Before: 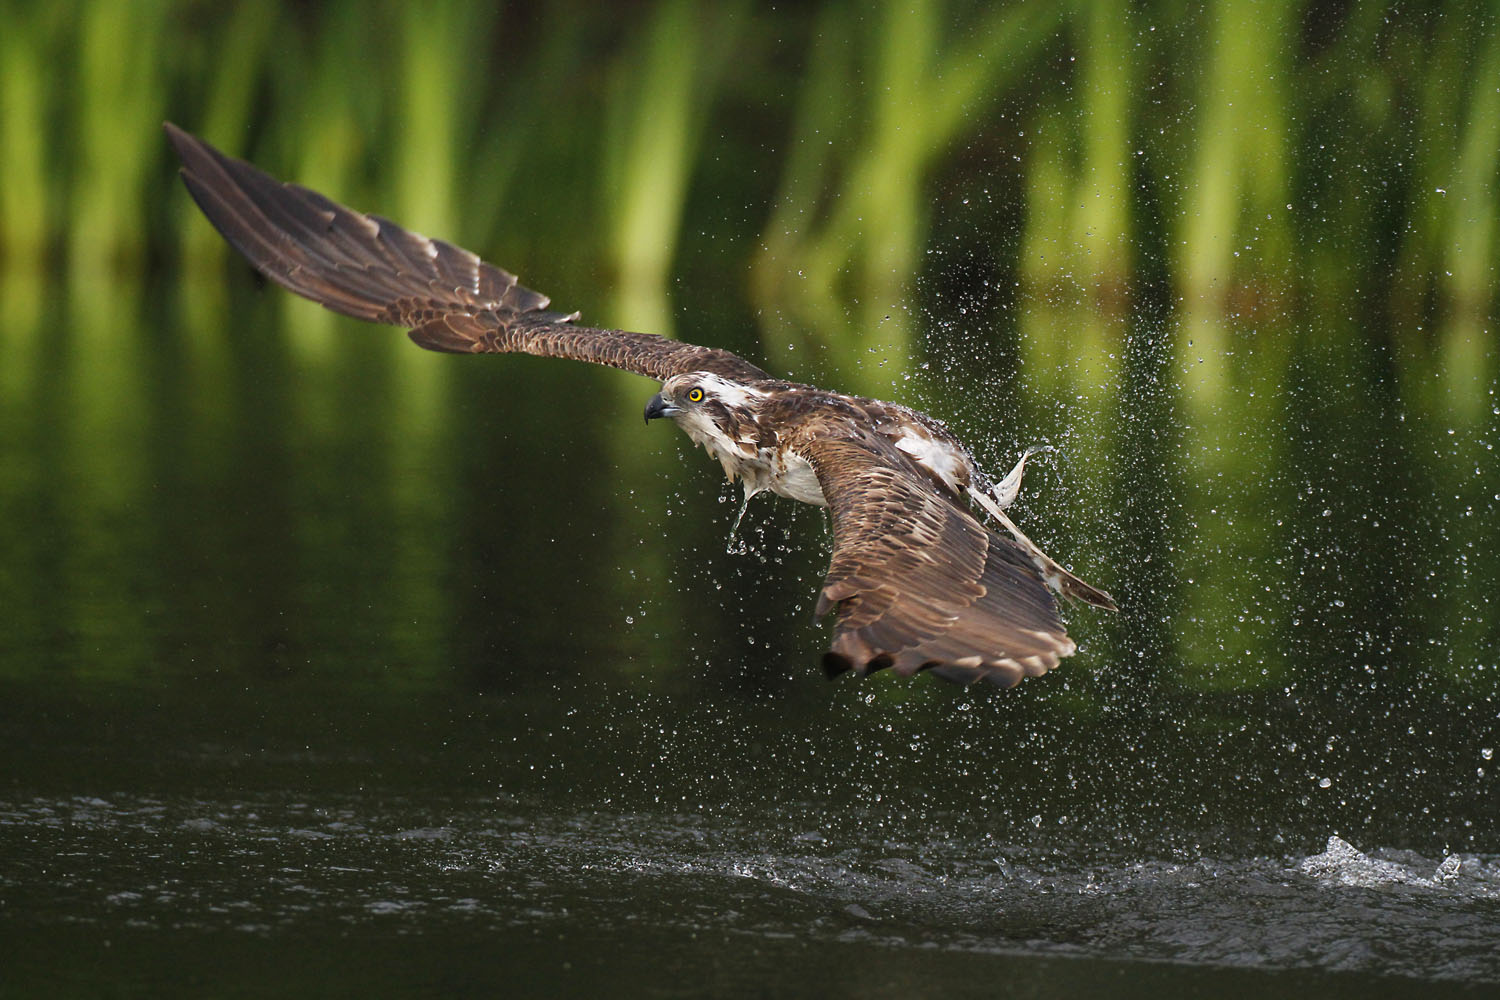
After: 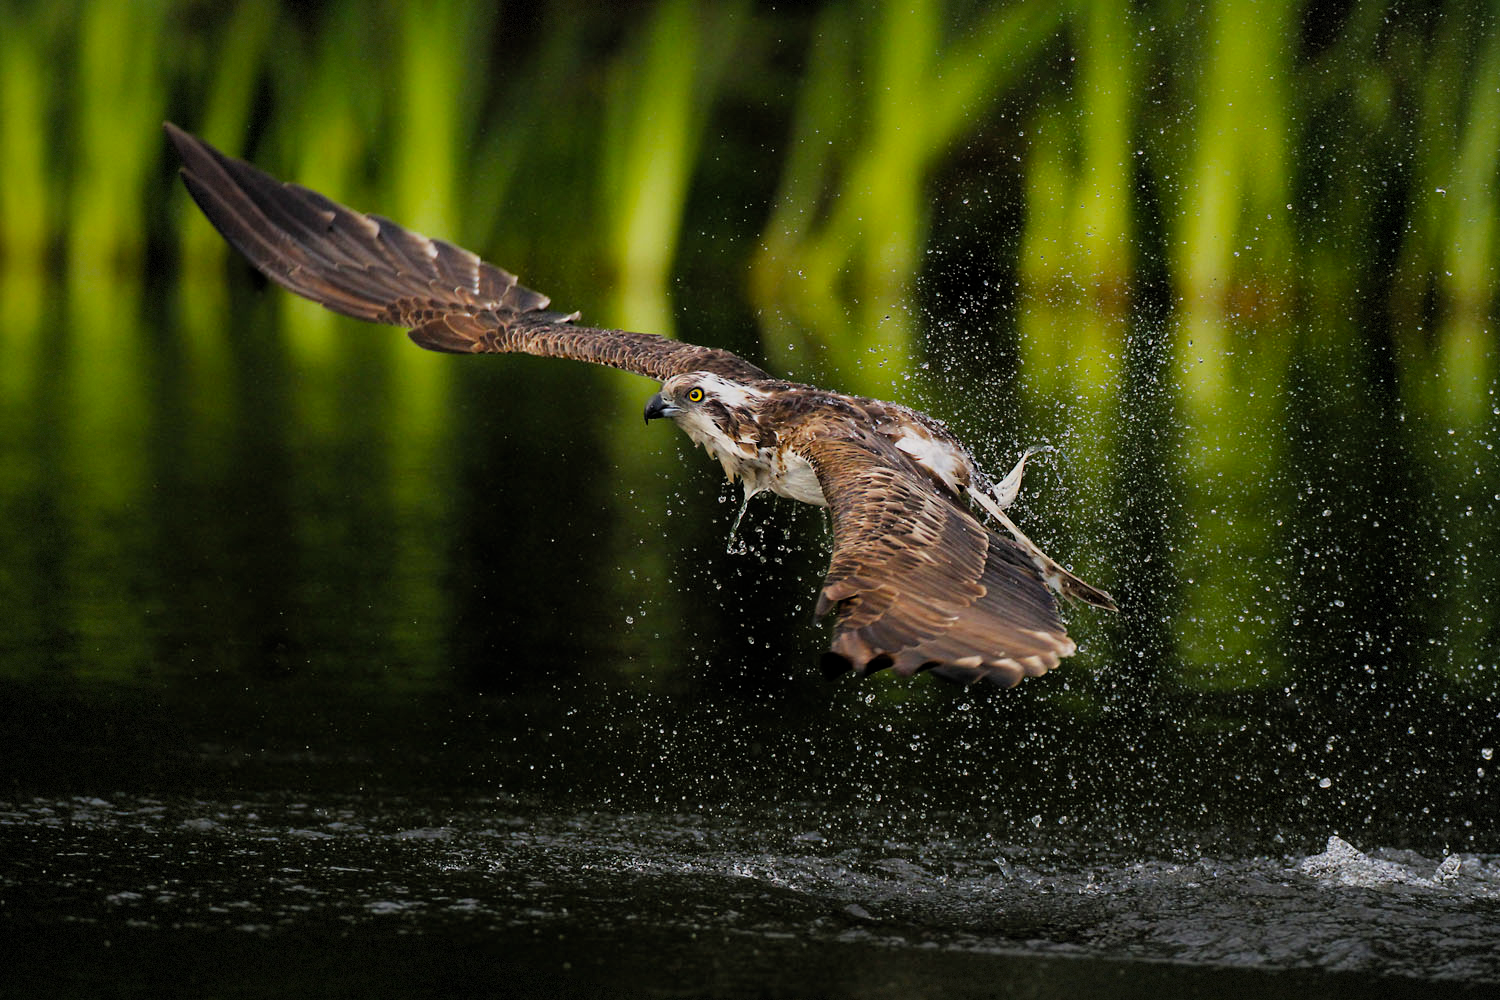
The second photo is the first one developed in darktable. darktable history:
filmic rgb: black relative exposure -7.75 EV, white relative exposure 4.4 EV, threshold 3 EV, target black luminance 0%, hardness 3.76, latitude 50.51%, contrast 1.074, highlights saturation mix 10%, shadows ↔ highlights balance -0.22%, color science v4 (2020), enable highlight reconstruction true
vignetting: fall-off start 85%, fall-off radius 80%, brightness -0.182, saturation -0.3, width/height ratio 1.219, dithering 8-bit output, unbound false
